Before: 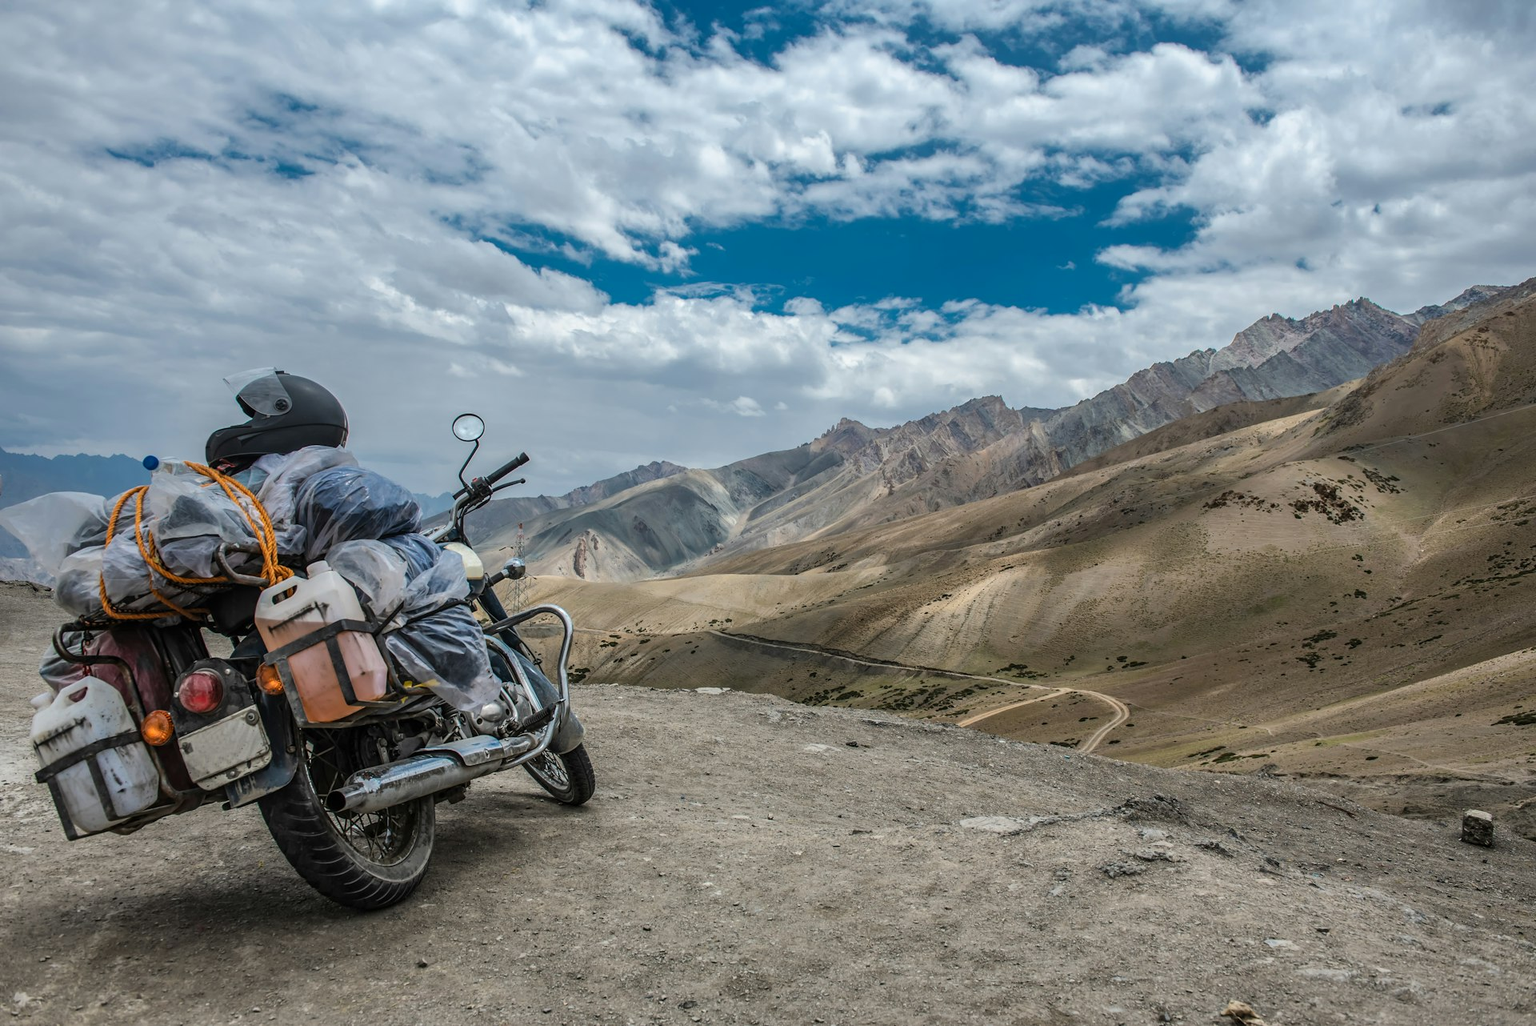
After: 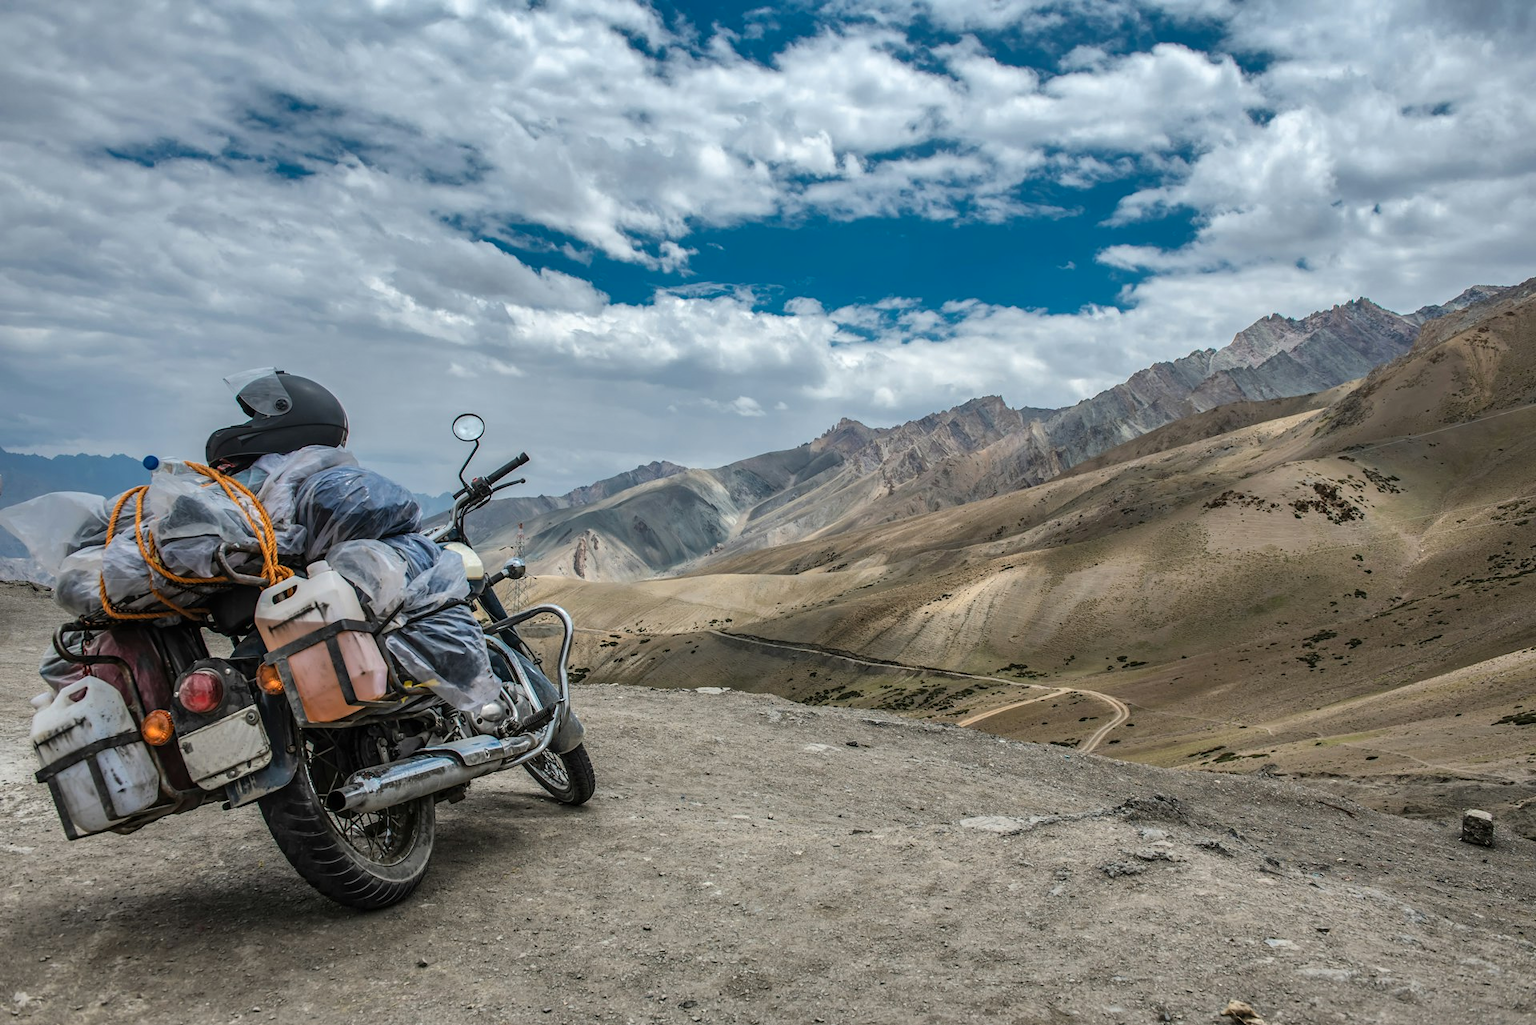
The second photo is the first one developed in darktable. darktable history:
shadows and highlights: radius 172.84, shadows 27.69, white point adjustment 3, highlights -68.27, soften with gaussian
